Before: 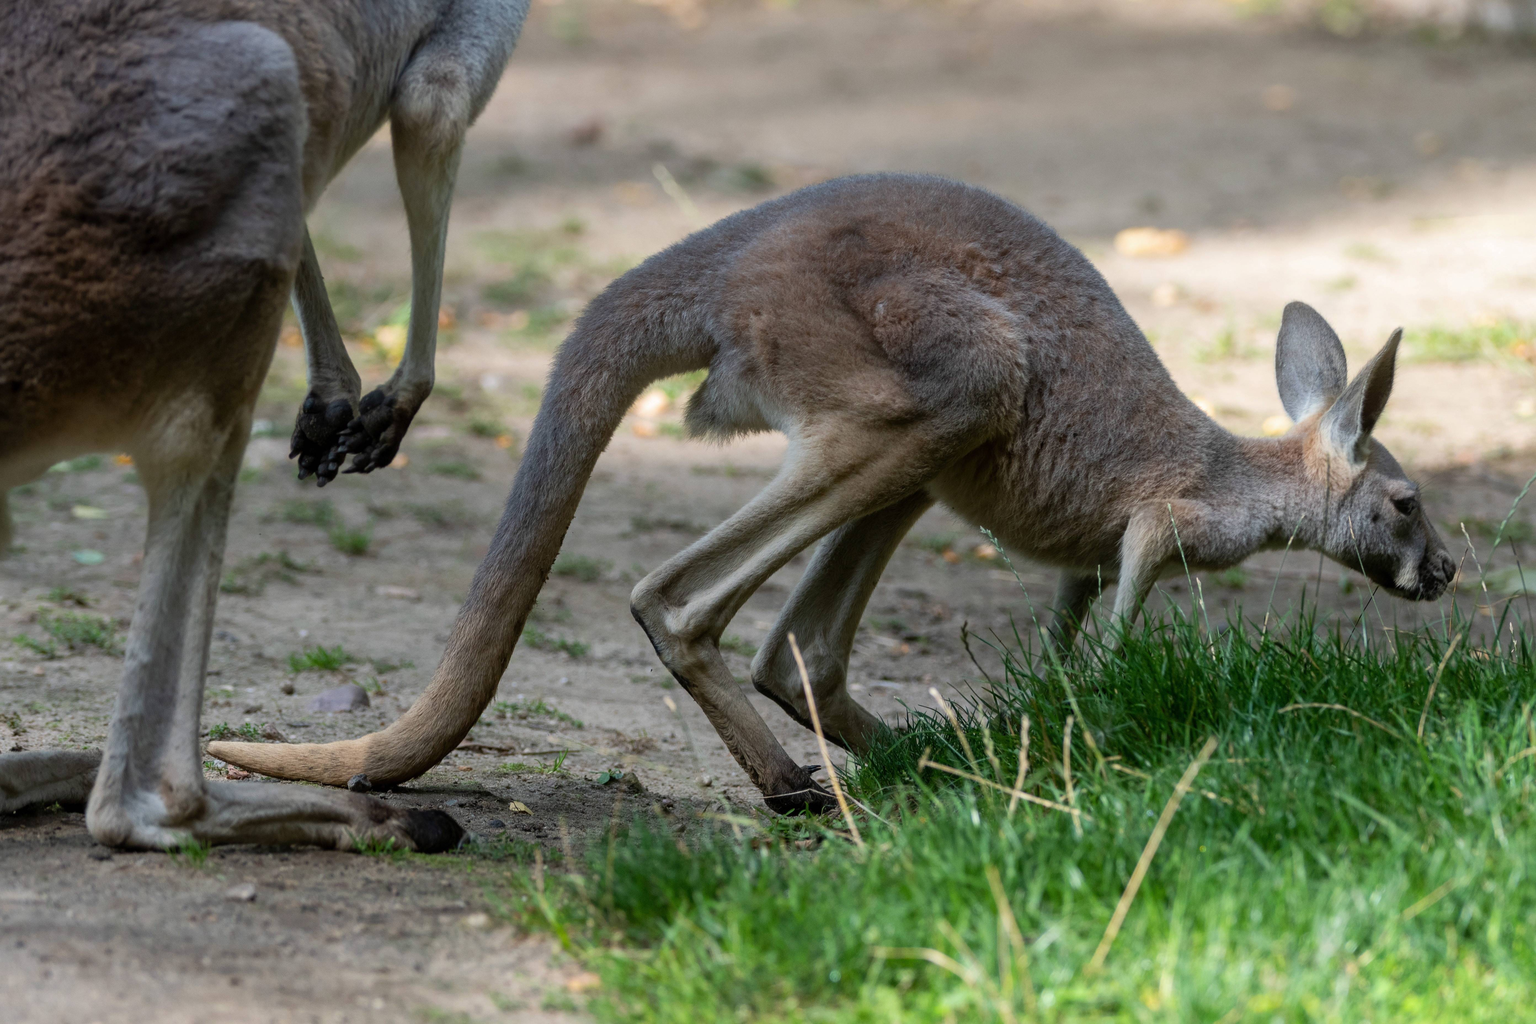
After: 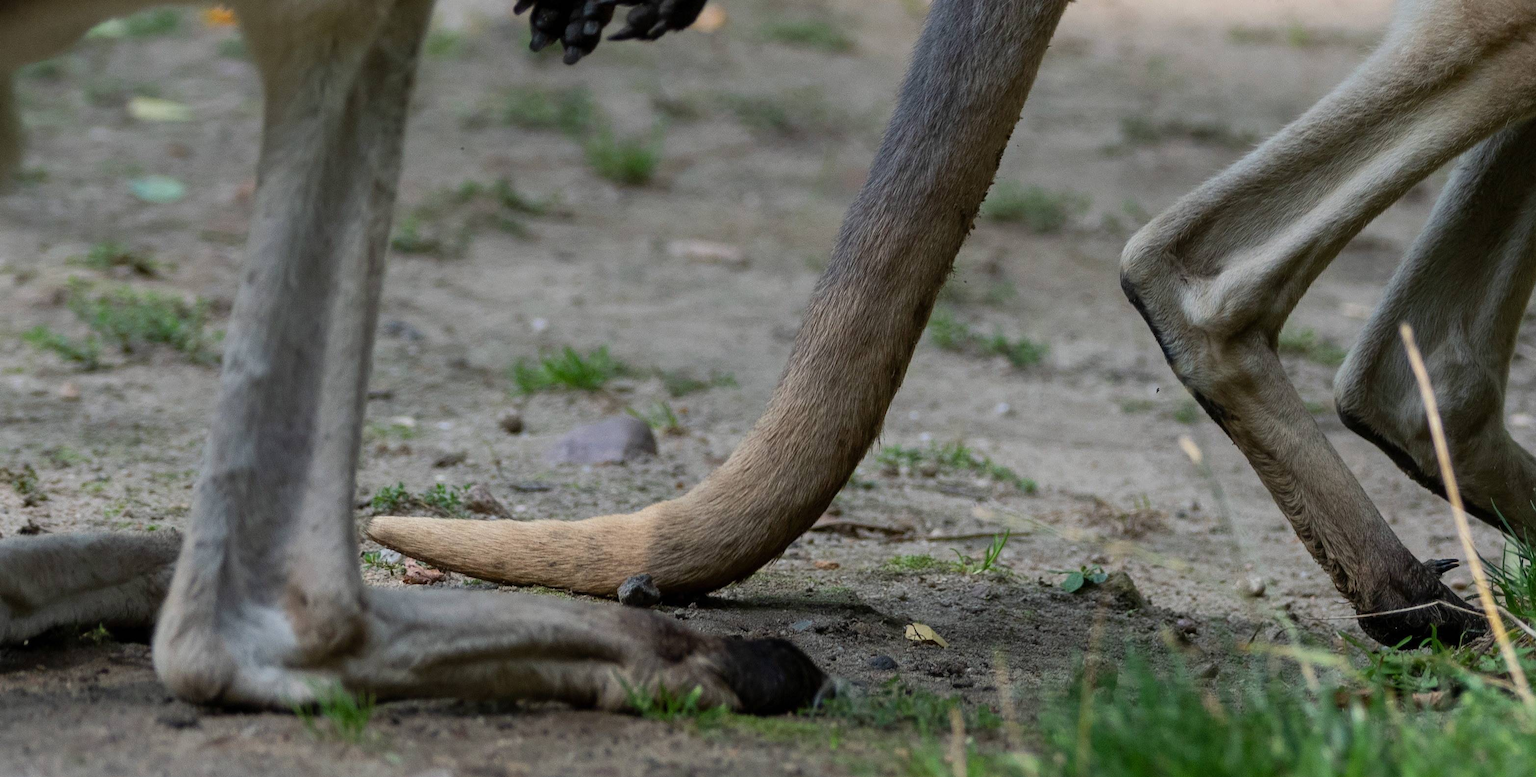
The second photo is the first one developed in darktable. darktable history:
crop: top 44.044%, right 43.696%, bottom 13.211%
